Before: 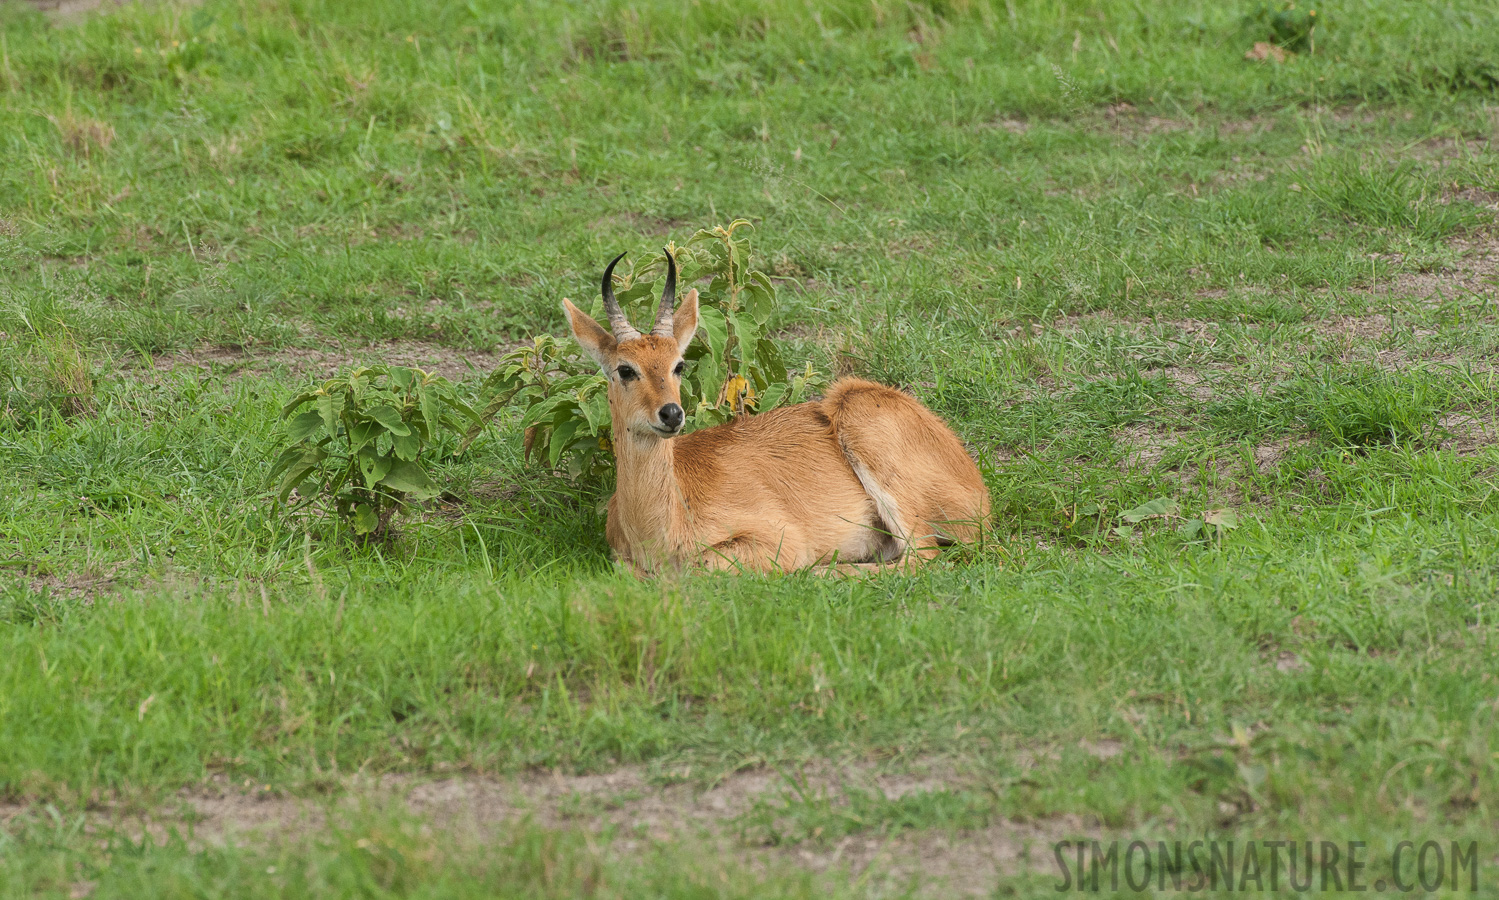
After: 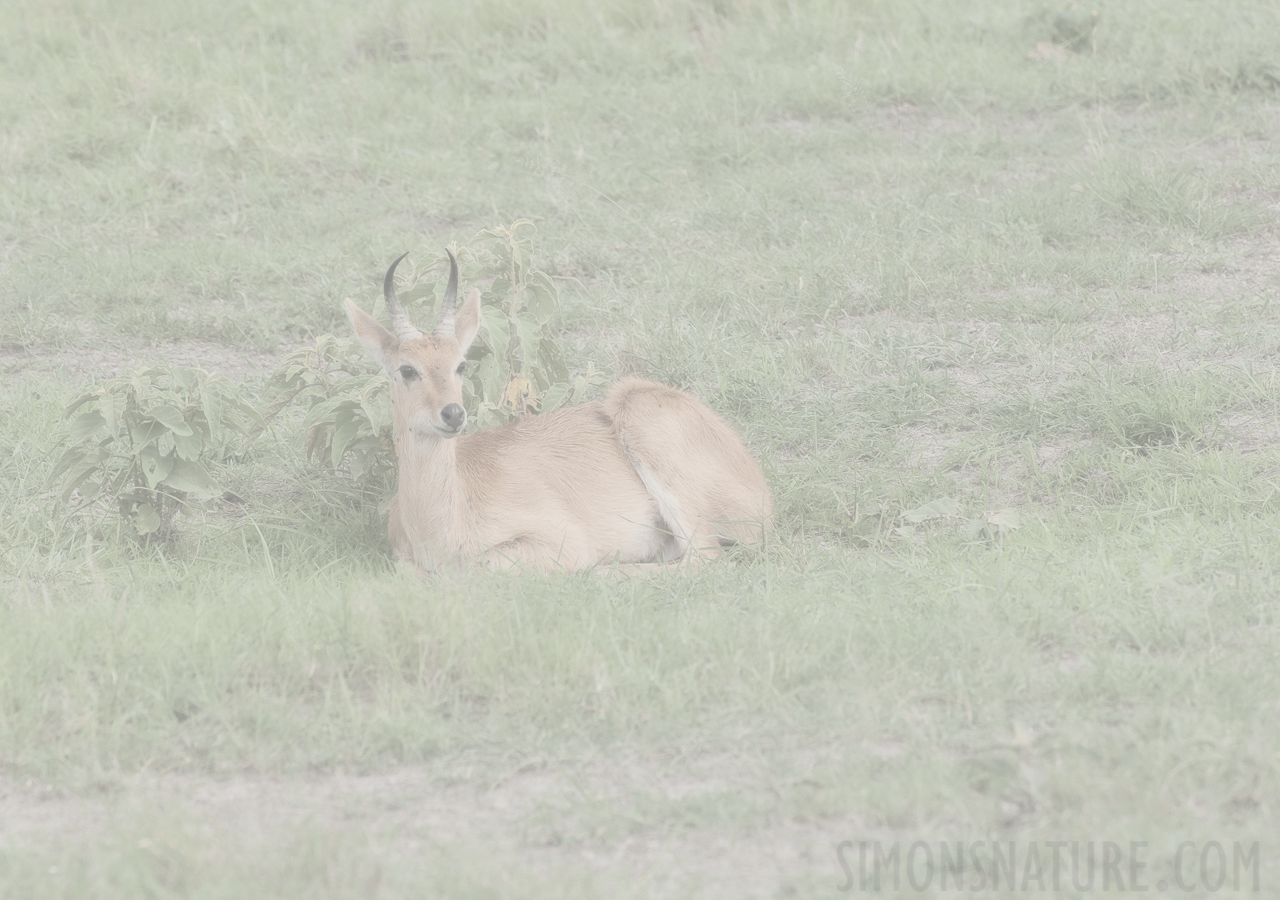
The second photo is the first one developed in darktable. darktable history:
crop and rotate: left 14.584%
soften: size 19.52%, mix 20.32%
contrast brightness saturation: contrast -0.32, brightness 0.75, saturation -0.78
